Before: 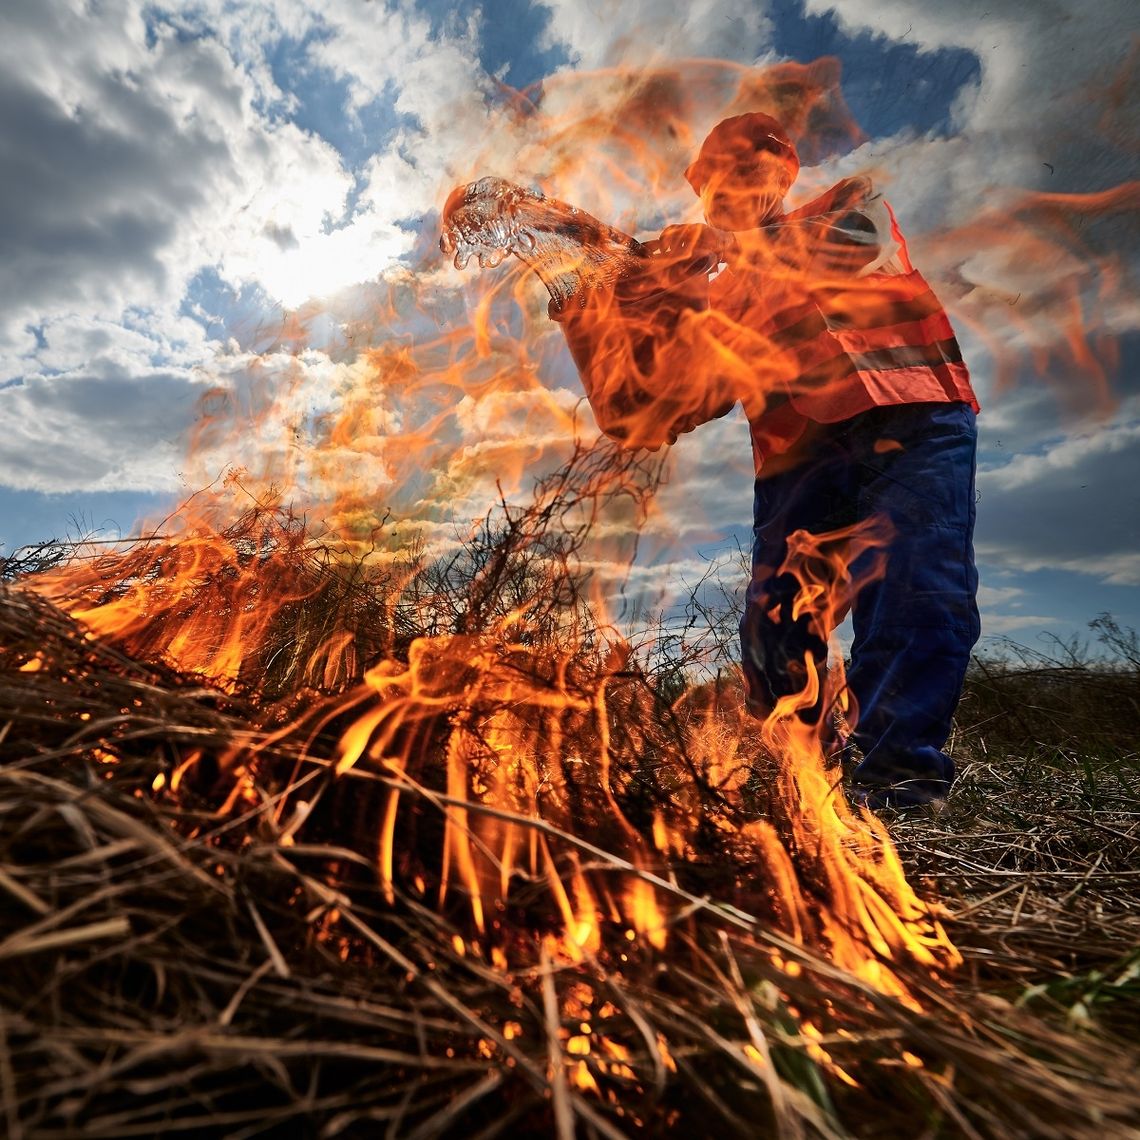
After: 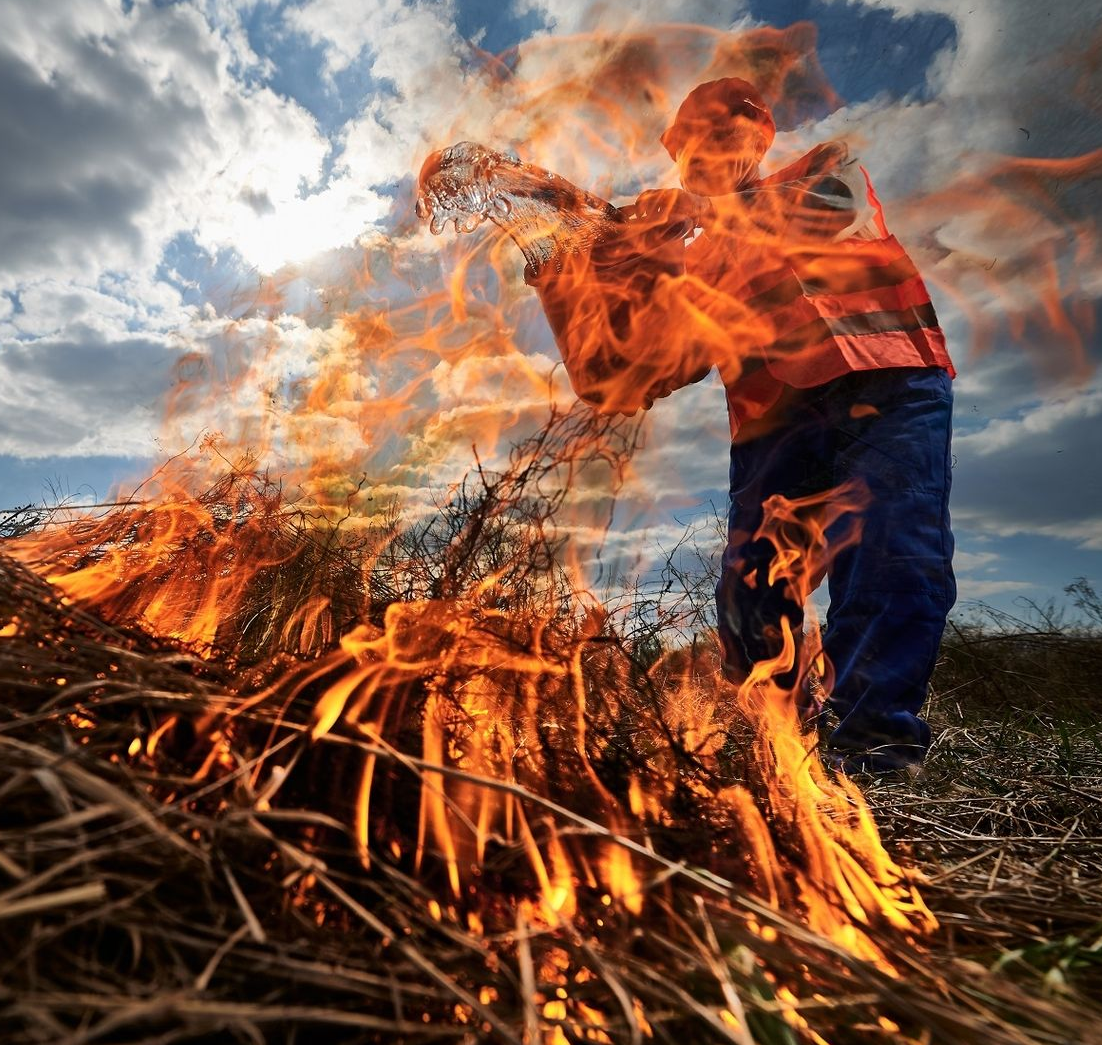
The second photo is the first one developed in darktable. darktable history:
crop: left 2.112%, top 3.087%, right 1.166%, bottom 4.834%
